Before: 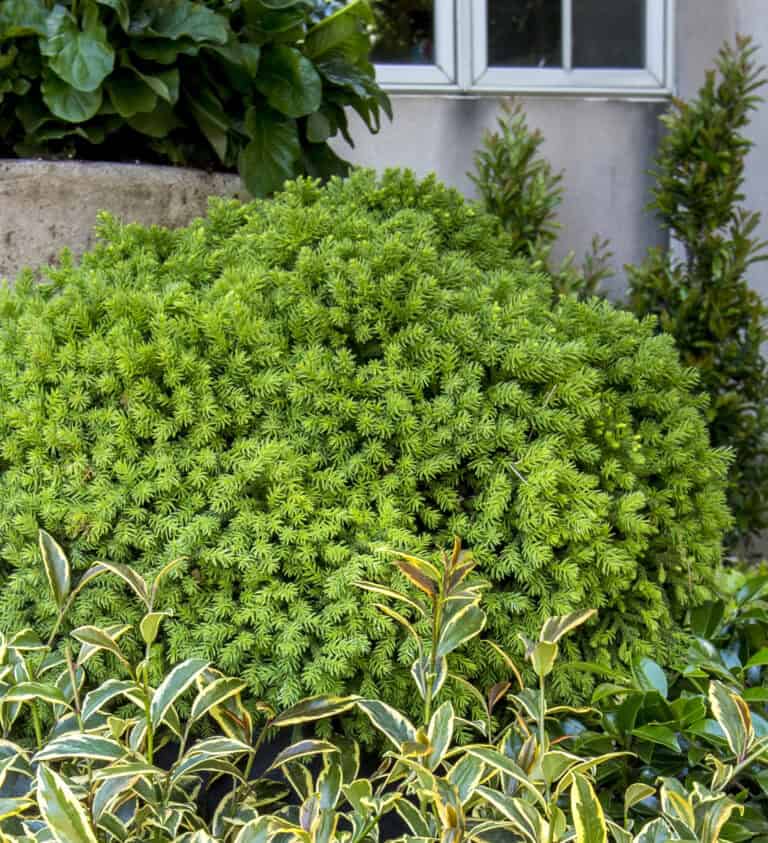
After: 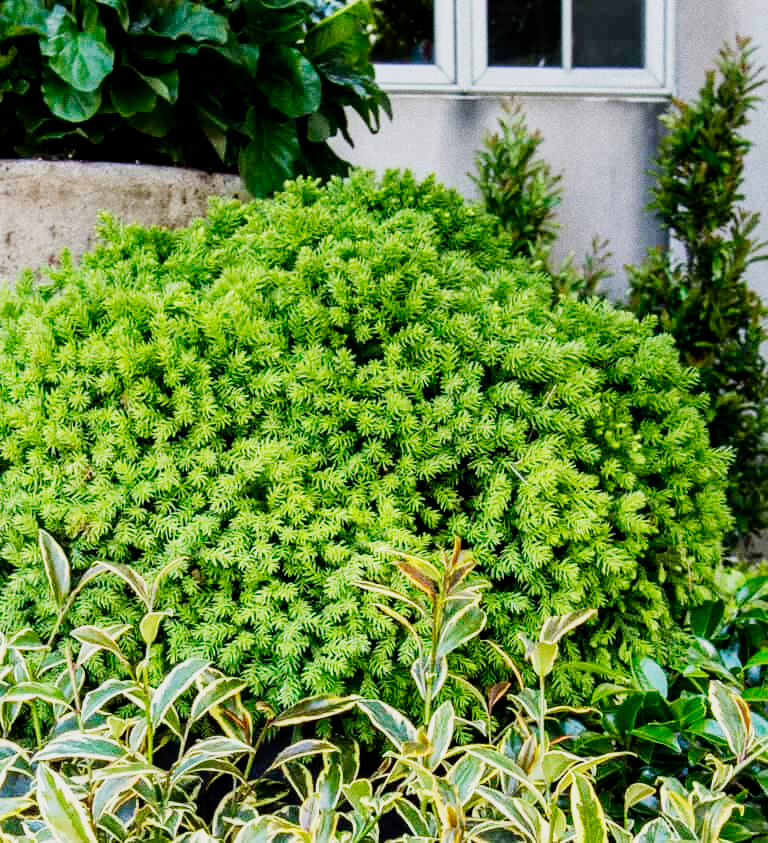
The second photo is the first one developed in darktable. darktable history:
exposure: exposure 0.564 EV, compensate highlight preservation false
sigmoid: contrast 1.7, skew -0.2, preserve hue 0%, red attenuation 0.1, red rotation 0.035, green attenuation 0.1, green rotation -0.017, blue attenuation 0.15, blue rotation -0.052, base primaries Rec2020
grain: coarseness 0.09 ISO
